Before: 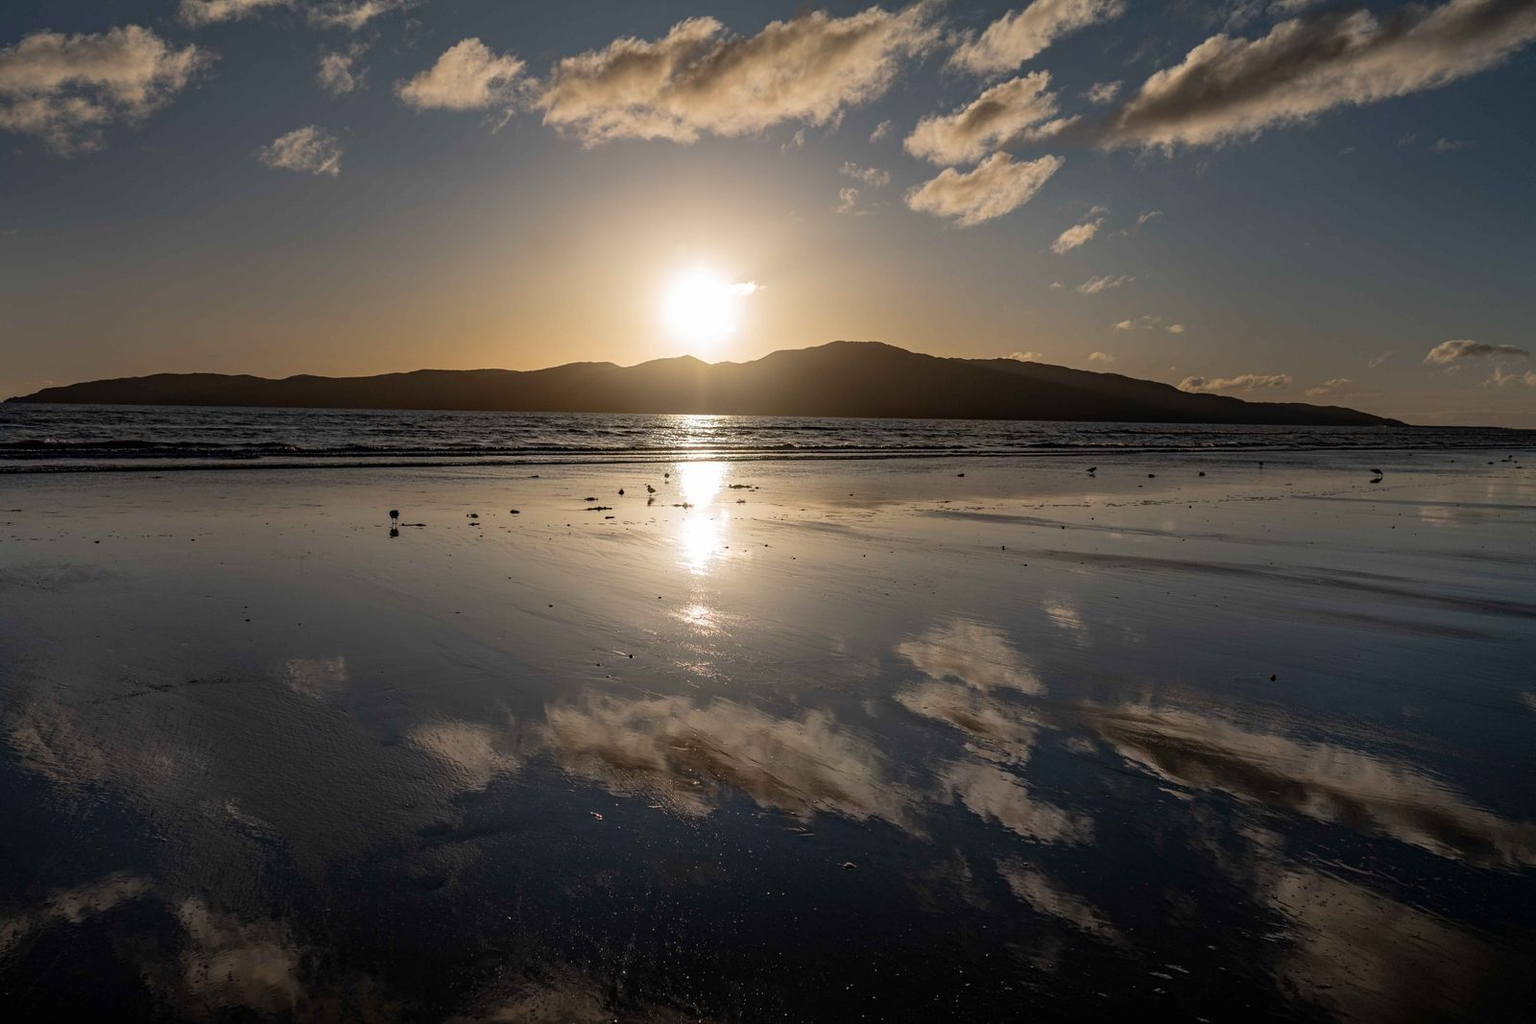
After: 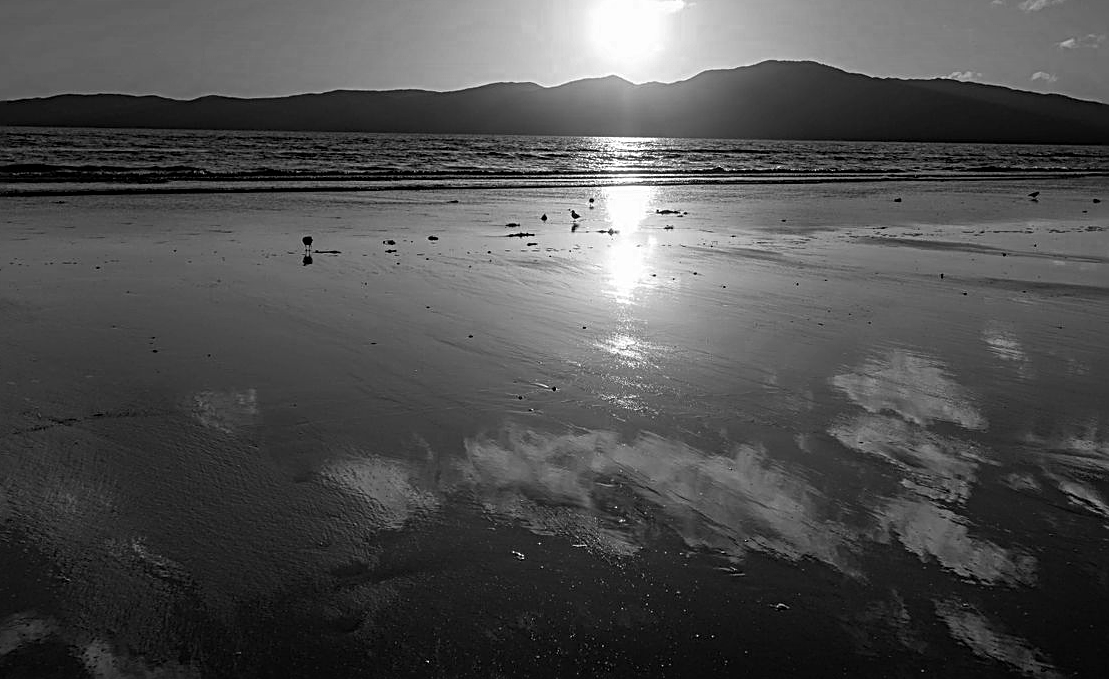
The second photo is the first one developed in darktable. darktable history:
sharpen: radius 2.584, amount 0.688
crop: left 6.488%, top 27.668%, right 24.183%, bottom 8.656%
color zones: curves: ch0 [(0.002, 0.593) (0.143, 0.417) (0.285, 0.541) (0.455, 0.289) (0.608, 0.327) (0.727, 0.283) (0.869, 0.571) (1, 0.603)]; ch1 [(0, 0) (0.143, 0) (0.286, 0) (0.429, 0) (0.571, 0) (0.714, 0) (0.857, 0)]
